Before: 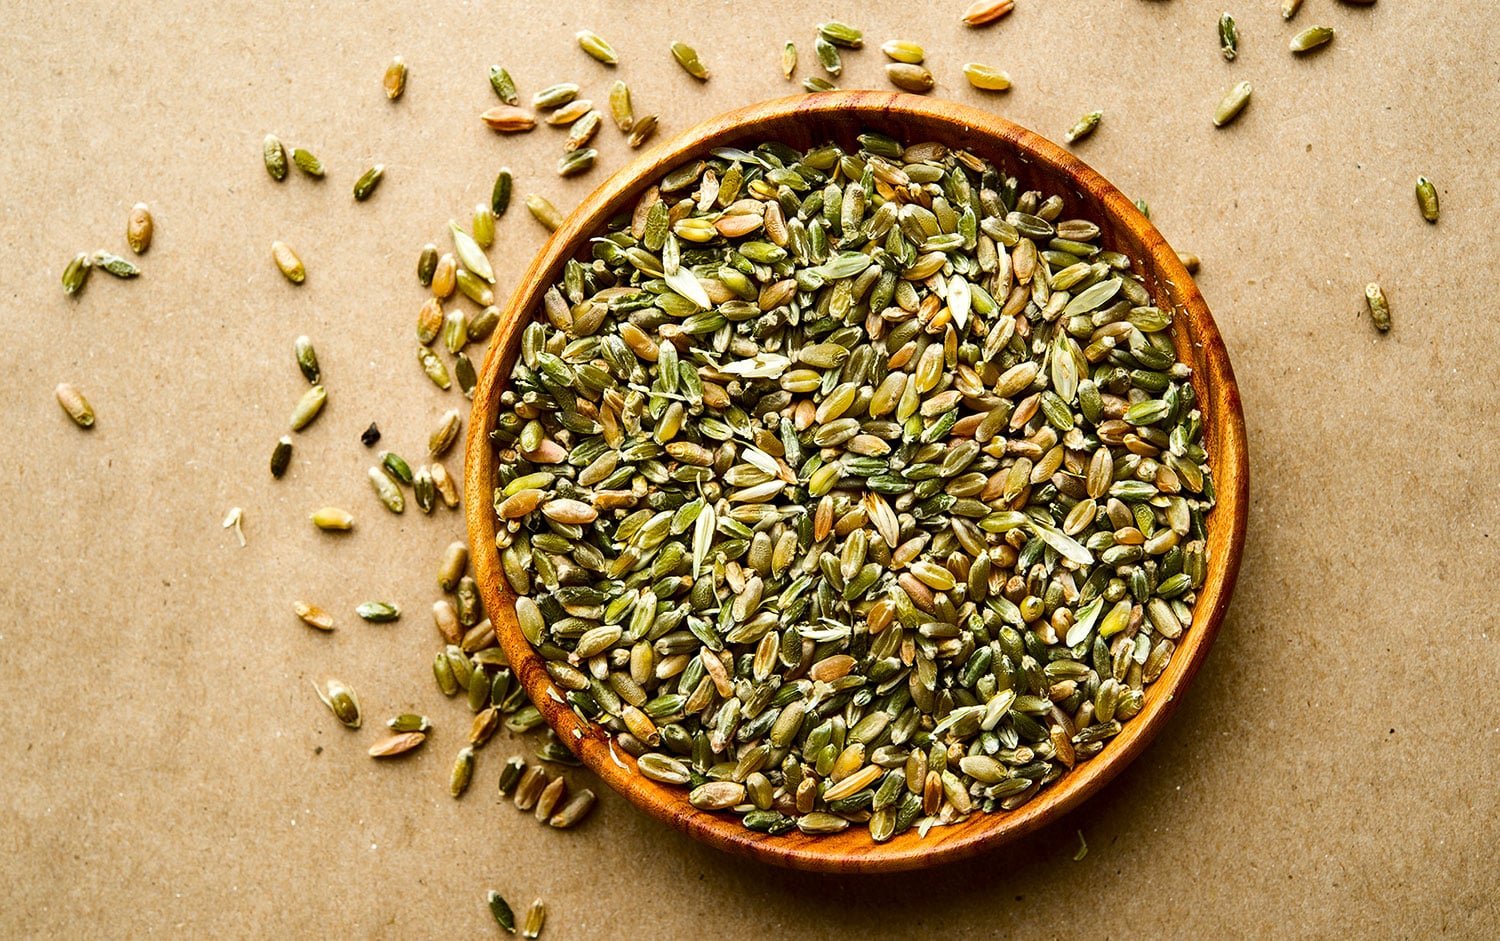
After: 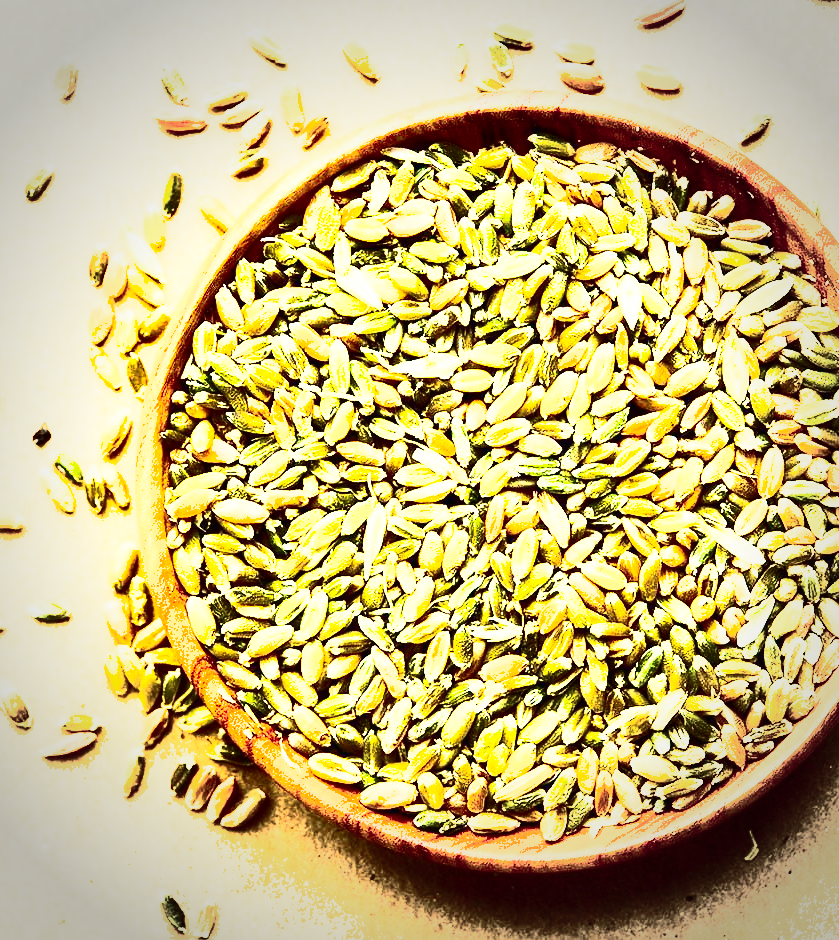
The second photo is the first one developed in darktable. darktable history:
crop: left 21.98%, right 22.043%, bottom 0.005%
shadows and highlights: on, module defaults
contrast brightness saturation: contrast 0.938, brightness 0.199
velvia: on, module defaults
exposure: black level correction 0, exposure 1.104 EV, compensate highlight preservation false
vignetting: fall-off start 67.03%, width/height ratio 1.008
base curve: curves: ch0 [(0, 0.003) (0.001, 0.002) (0.006, 0.004) (0.02, 0.022) (0.048, 0.086) (0.094, 0.234) (0.162, 0.431) (0.258, 0.629) (0.385, 0.8) (0.548, 0.918) (0.751, 0.988) (1, 1)], preserve colors average RGB
